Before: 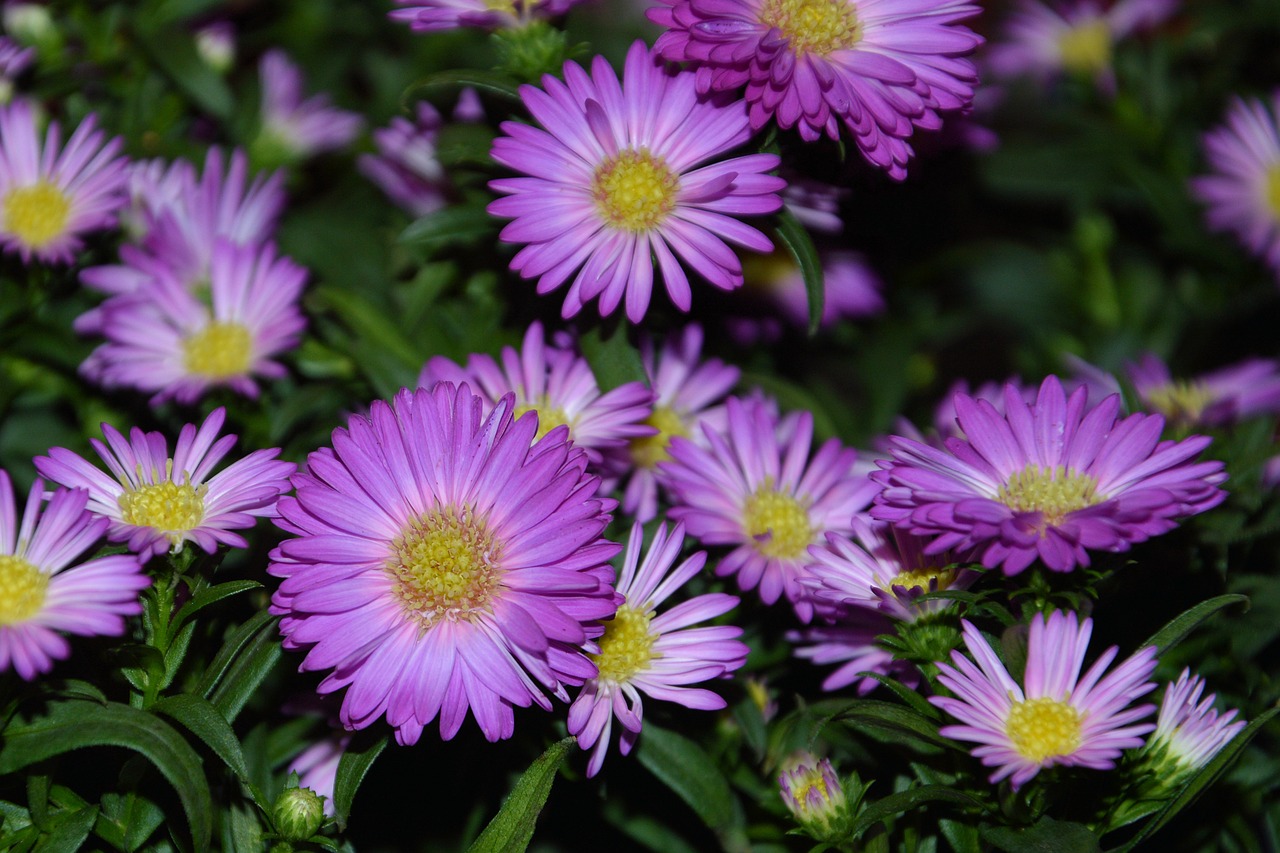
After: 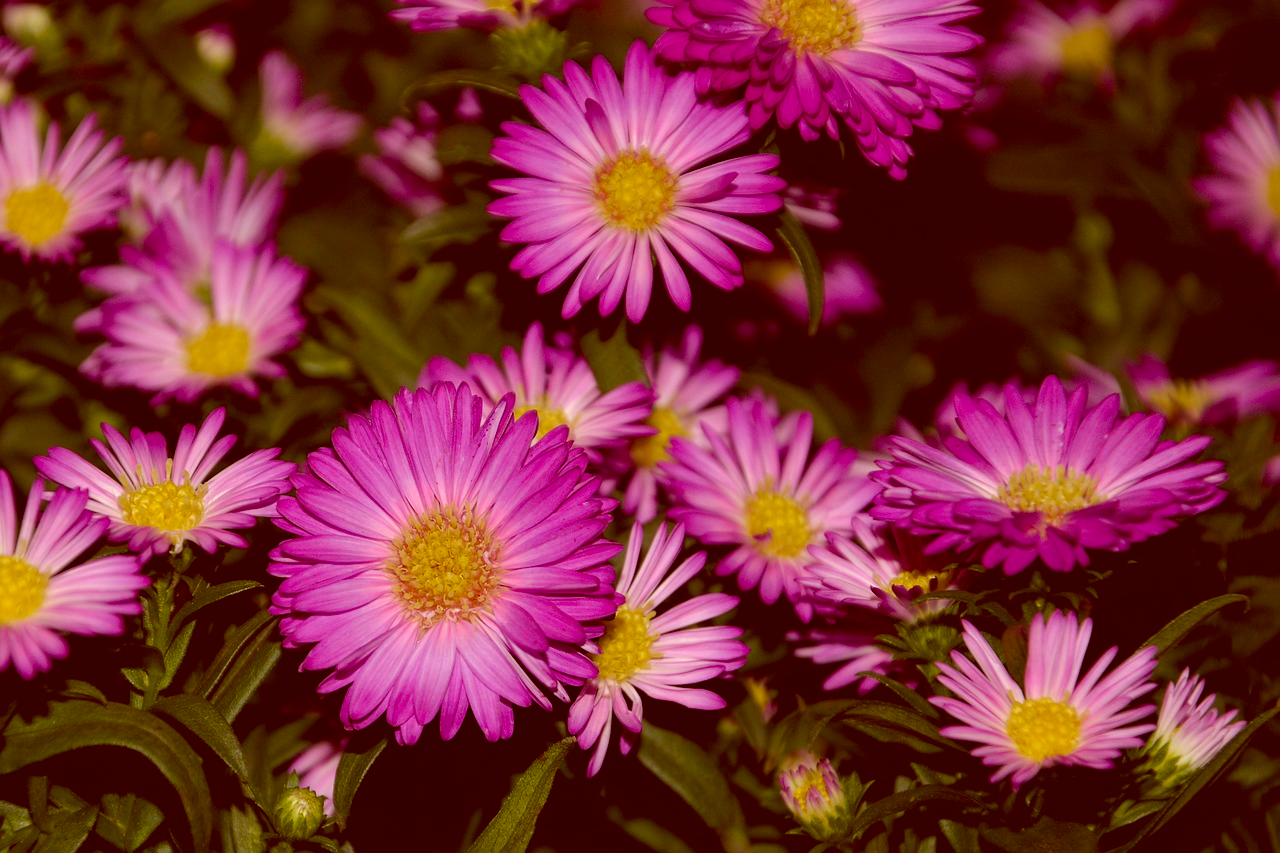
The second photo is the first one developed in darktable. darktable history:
exposure: compensate exposure bias true, compensate highlight preservation false
color correction: highlights a* 9.32, highlights b* 8.48, shadows a* 39.25, shadows b* 39.67, saturation 0.807
color balance rgb: shadows lift › chroma 0.89%, shadows lift › hue 115.03°, highlights gain › chroma 3.046%, highlights gain › hue 78.71°, perceptual saturation grading › global saturation 29.478%
